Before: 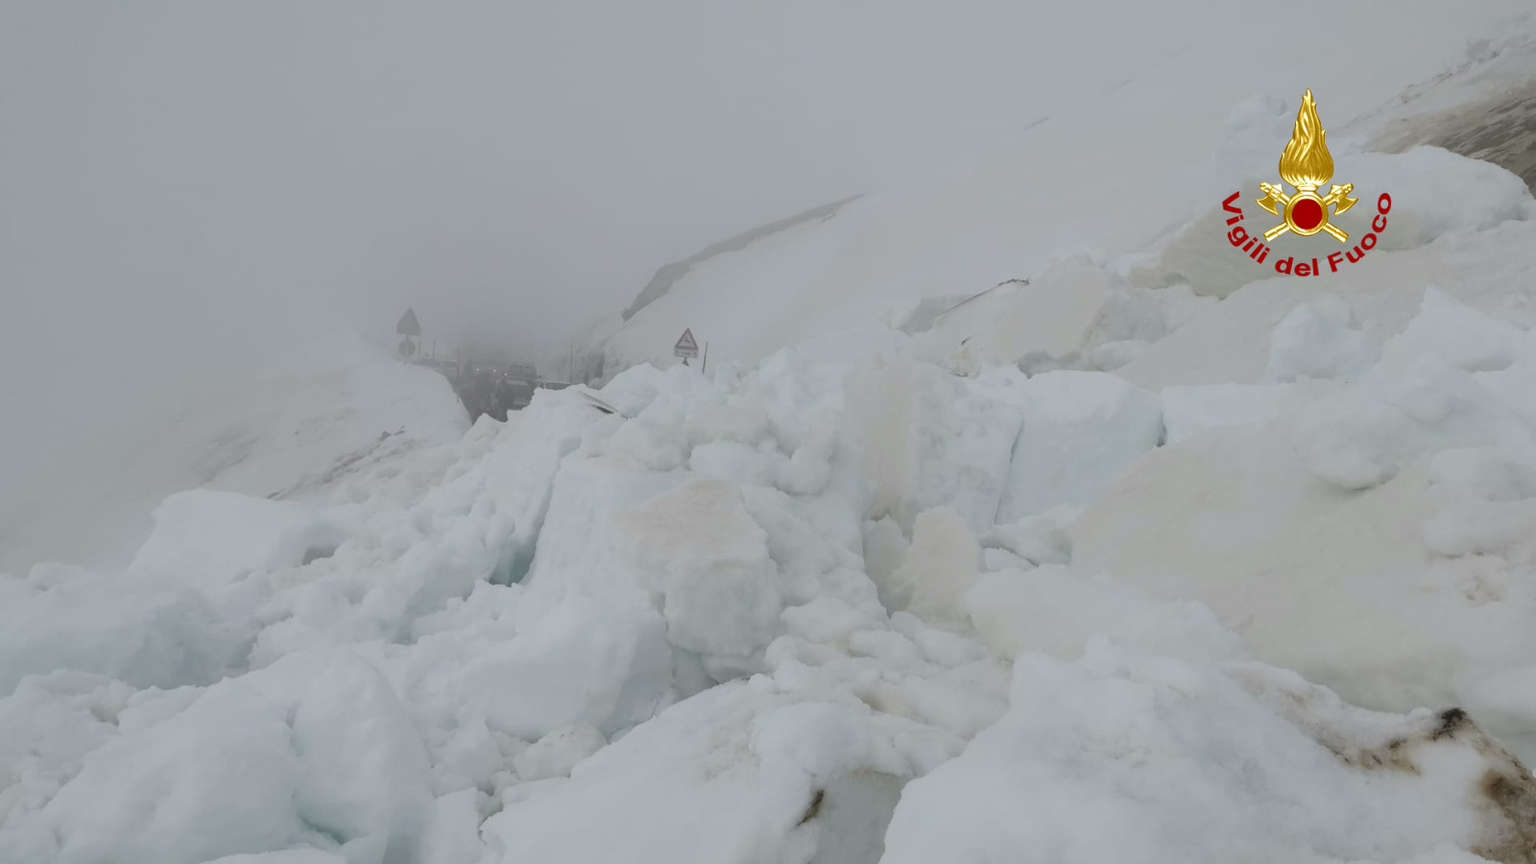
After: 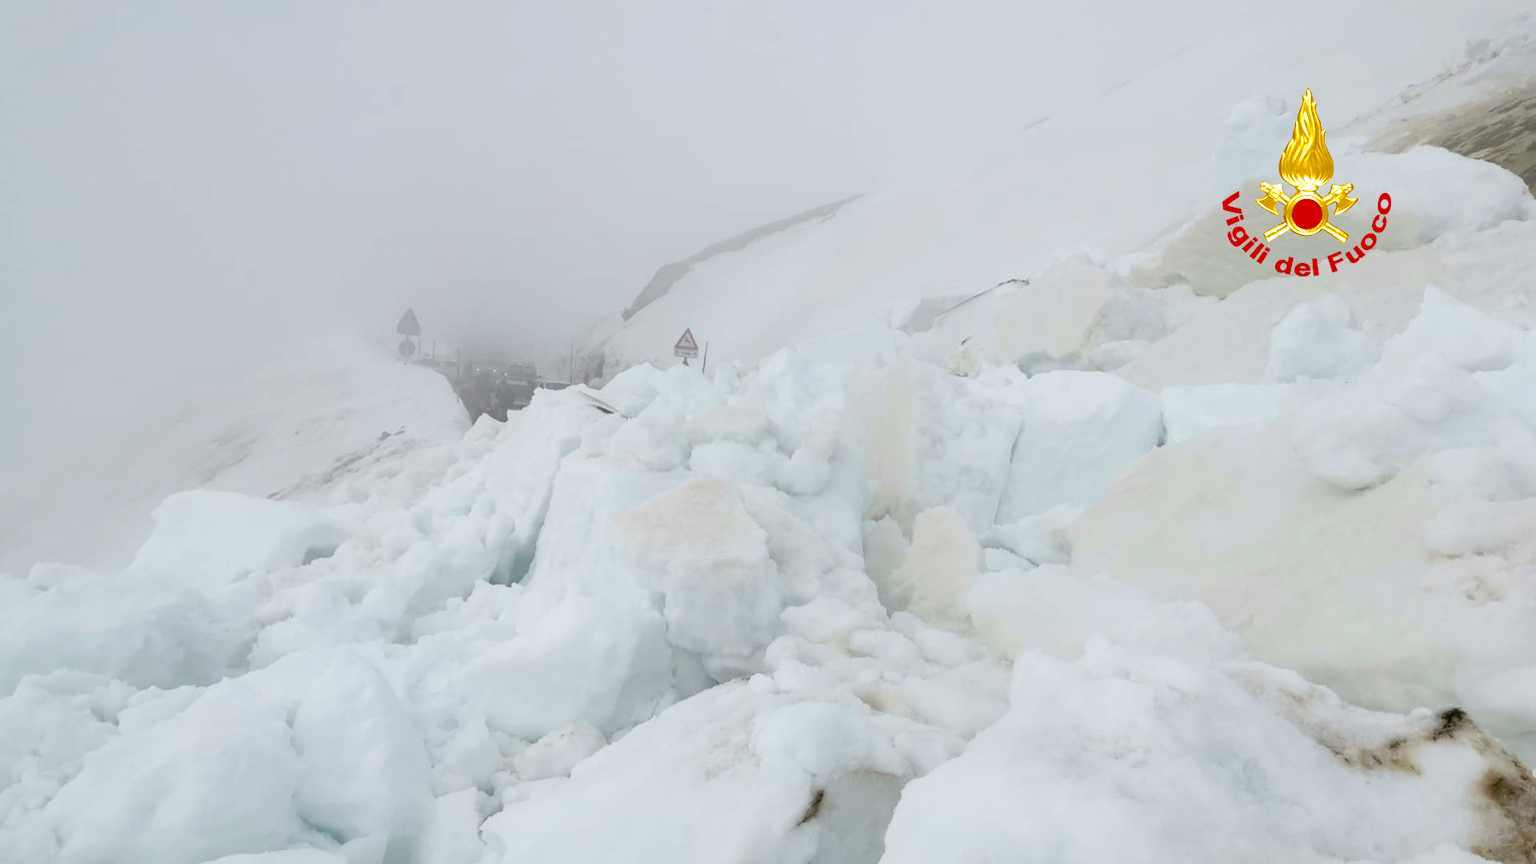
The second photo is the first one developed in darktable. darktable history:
contrast brightness saturation: contrast 0.04, saturation 0.16
exposure: black level correction 0.012, exposure 0.7 EV, compensate exposure bias true, compensate highlight preservation false
